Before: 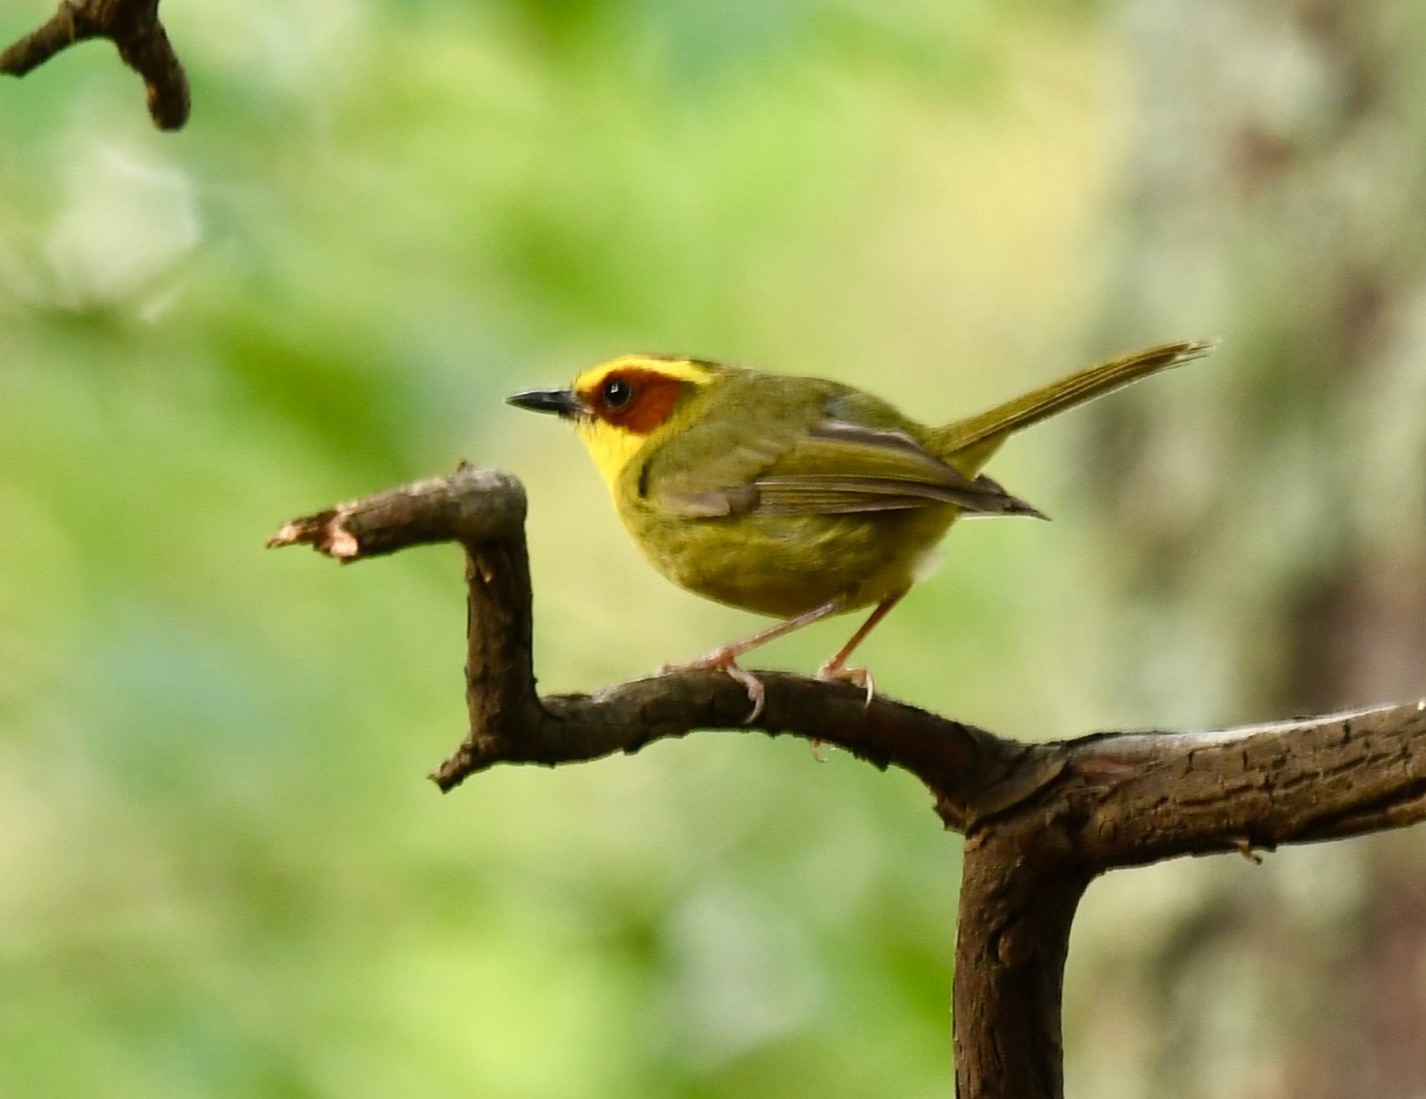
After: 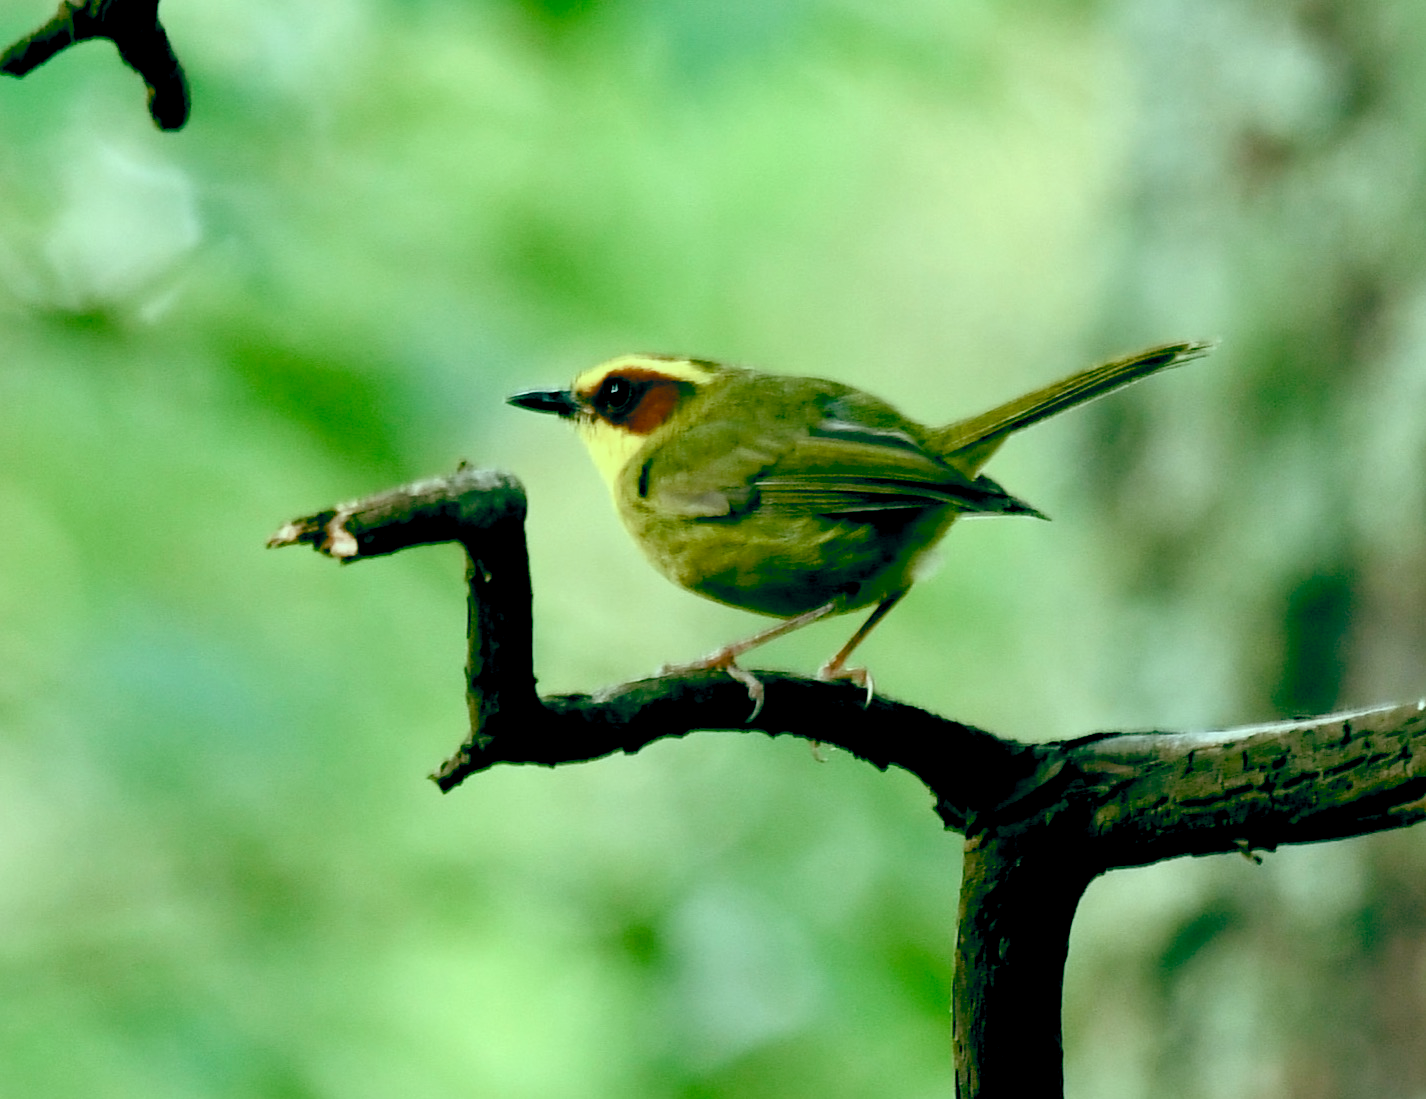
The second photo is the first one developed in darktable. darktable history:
color balance rgb: power › chroma 1.064%, power › hue 27.73°, highlights gain › chroma 4.029%, highlights gain › hue 203.23°, global offset › luminance -0.544%, global offset › chroma 0.901%, global offset › hue 176.22°, perceptual saturation grading › global saturation 20%, perceptual saturation grading › highlights -49.427%, perceptual saturation grading › shadows 24.379%
exposure: black level correction 0.017, exposure -0.009 EV, compensate exposure bias true, compensate highlight preservation false
